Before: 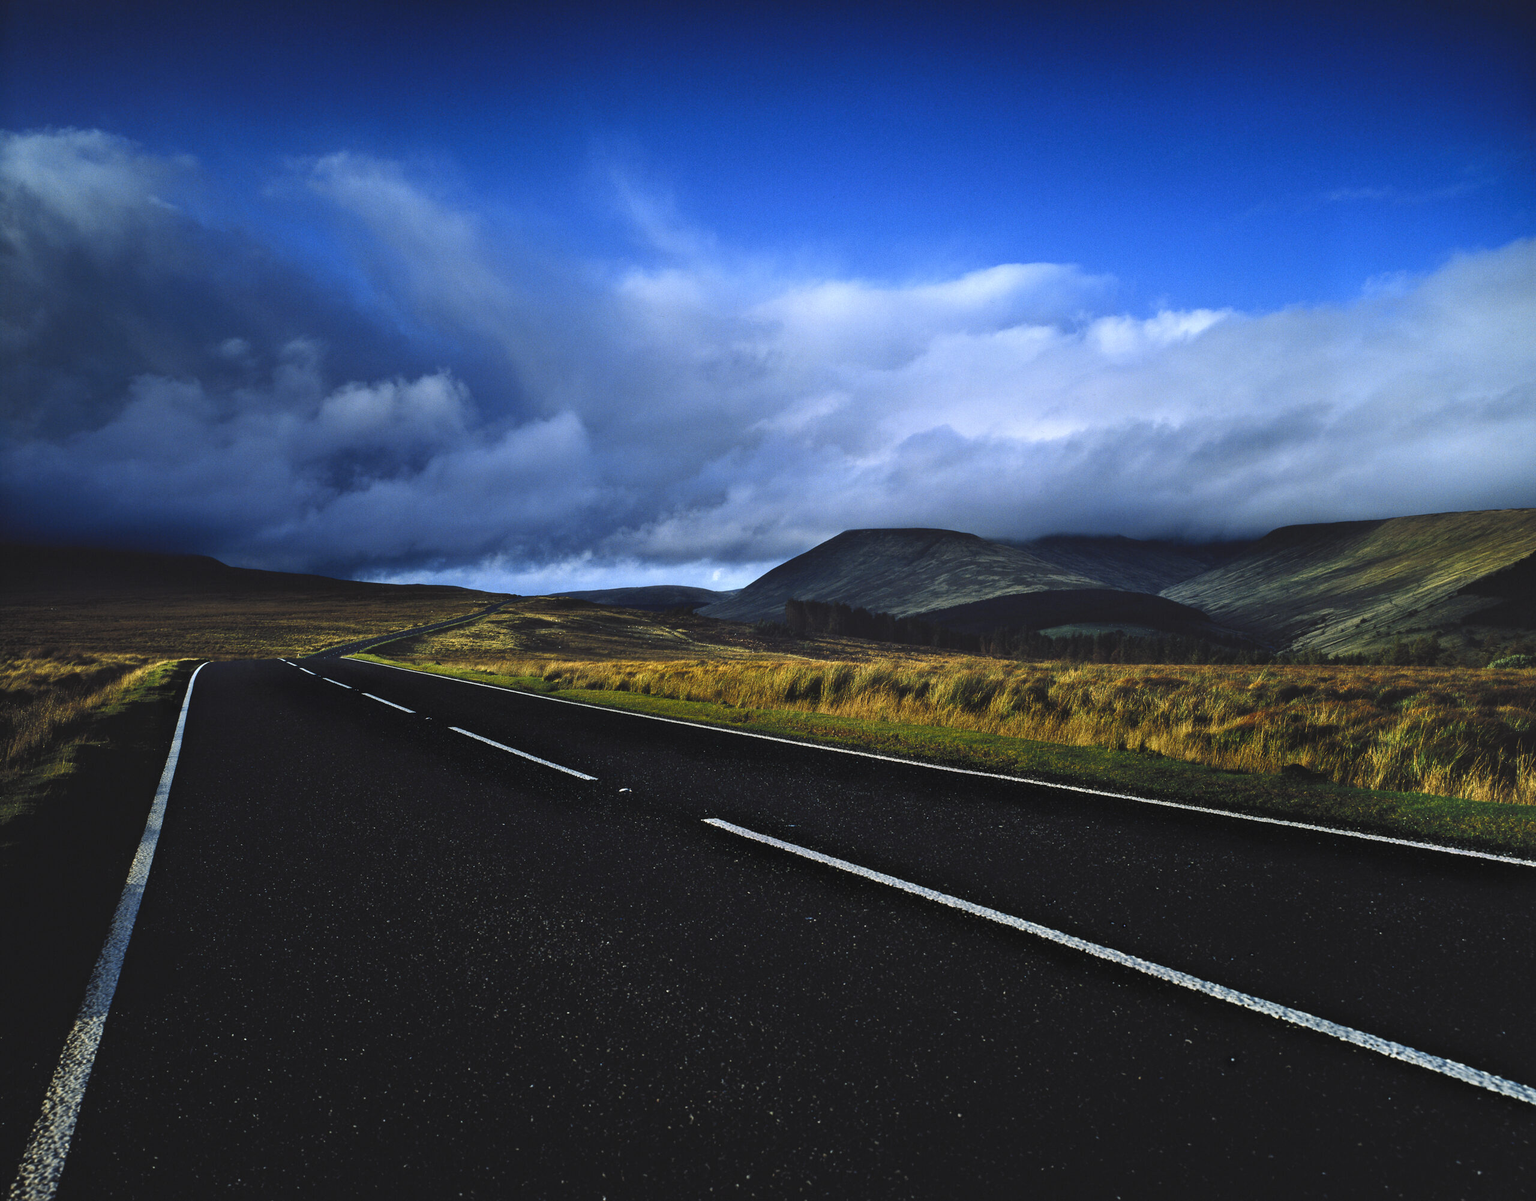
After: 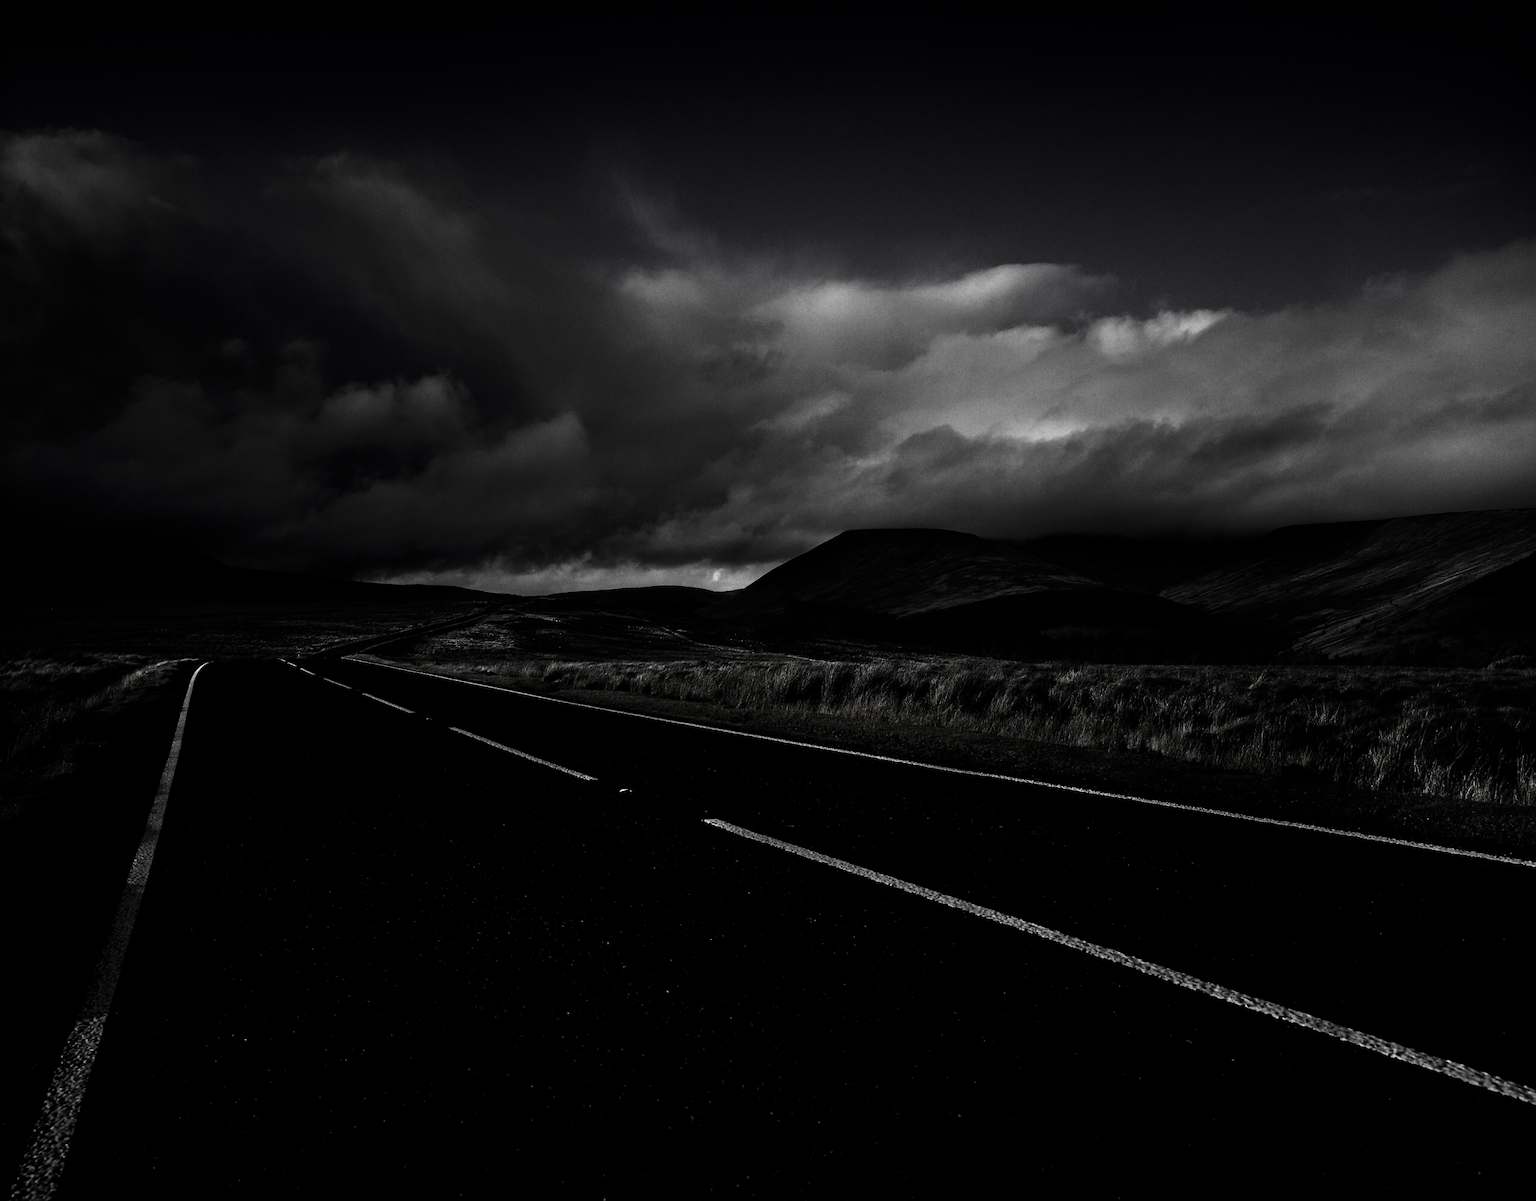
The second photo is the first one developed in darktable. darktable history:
contrast brightness saturation: contrast 0.022, brightness -0.982, saturation -0.983
